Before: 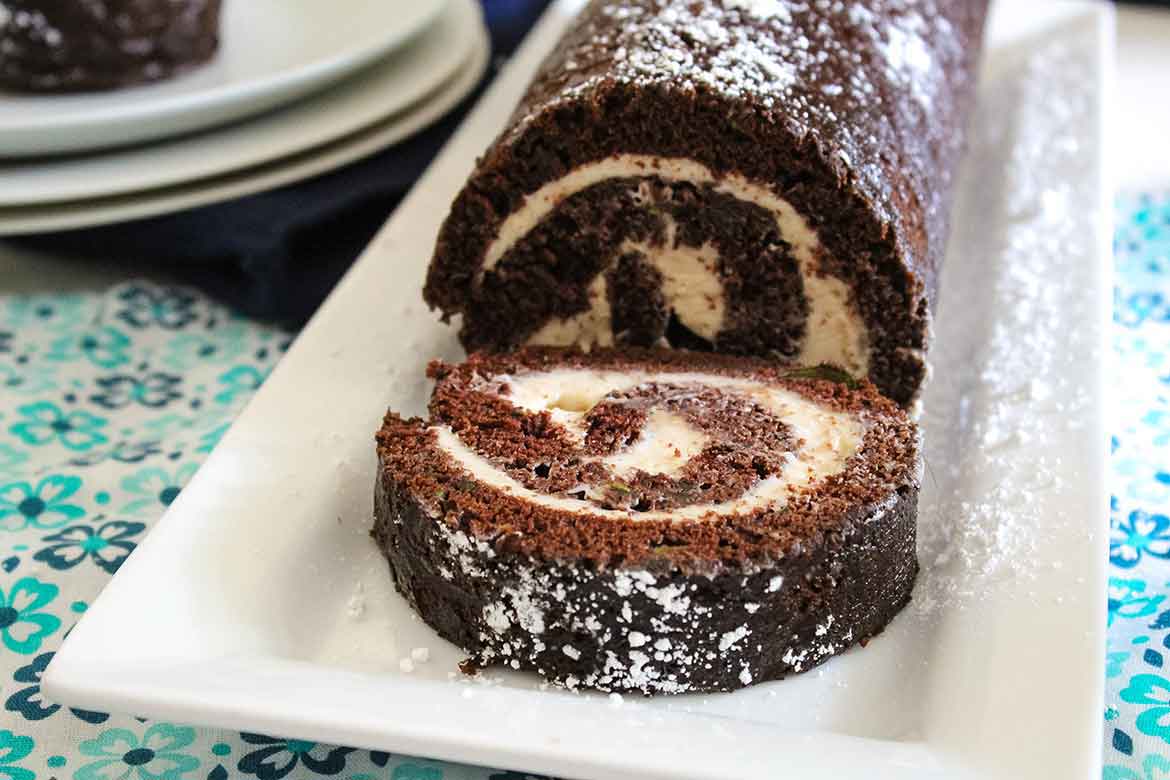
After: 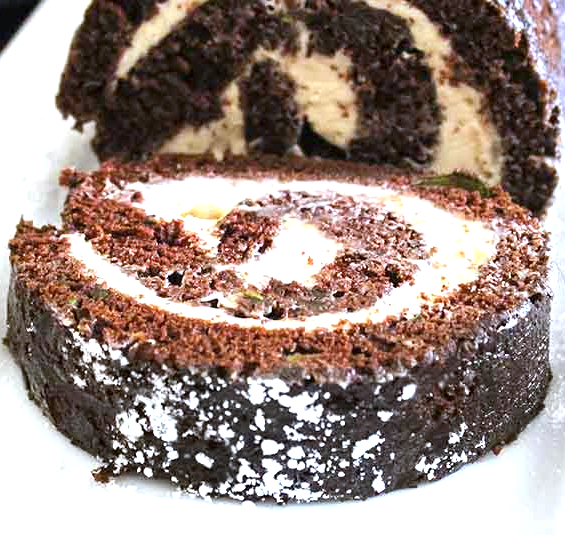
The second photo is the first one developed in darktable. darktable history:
crop: left 31.379%, top 24.658%, right 20.326%, bottom 6.628%
tone equalizer: on, module defaults
exposure: exposure 1.061 EV, compensate highlight preservation false
white balance: red 0.931, blue 1.11
